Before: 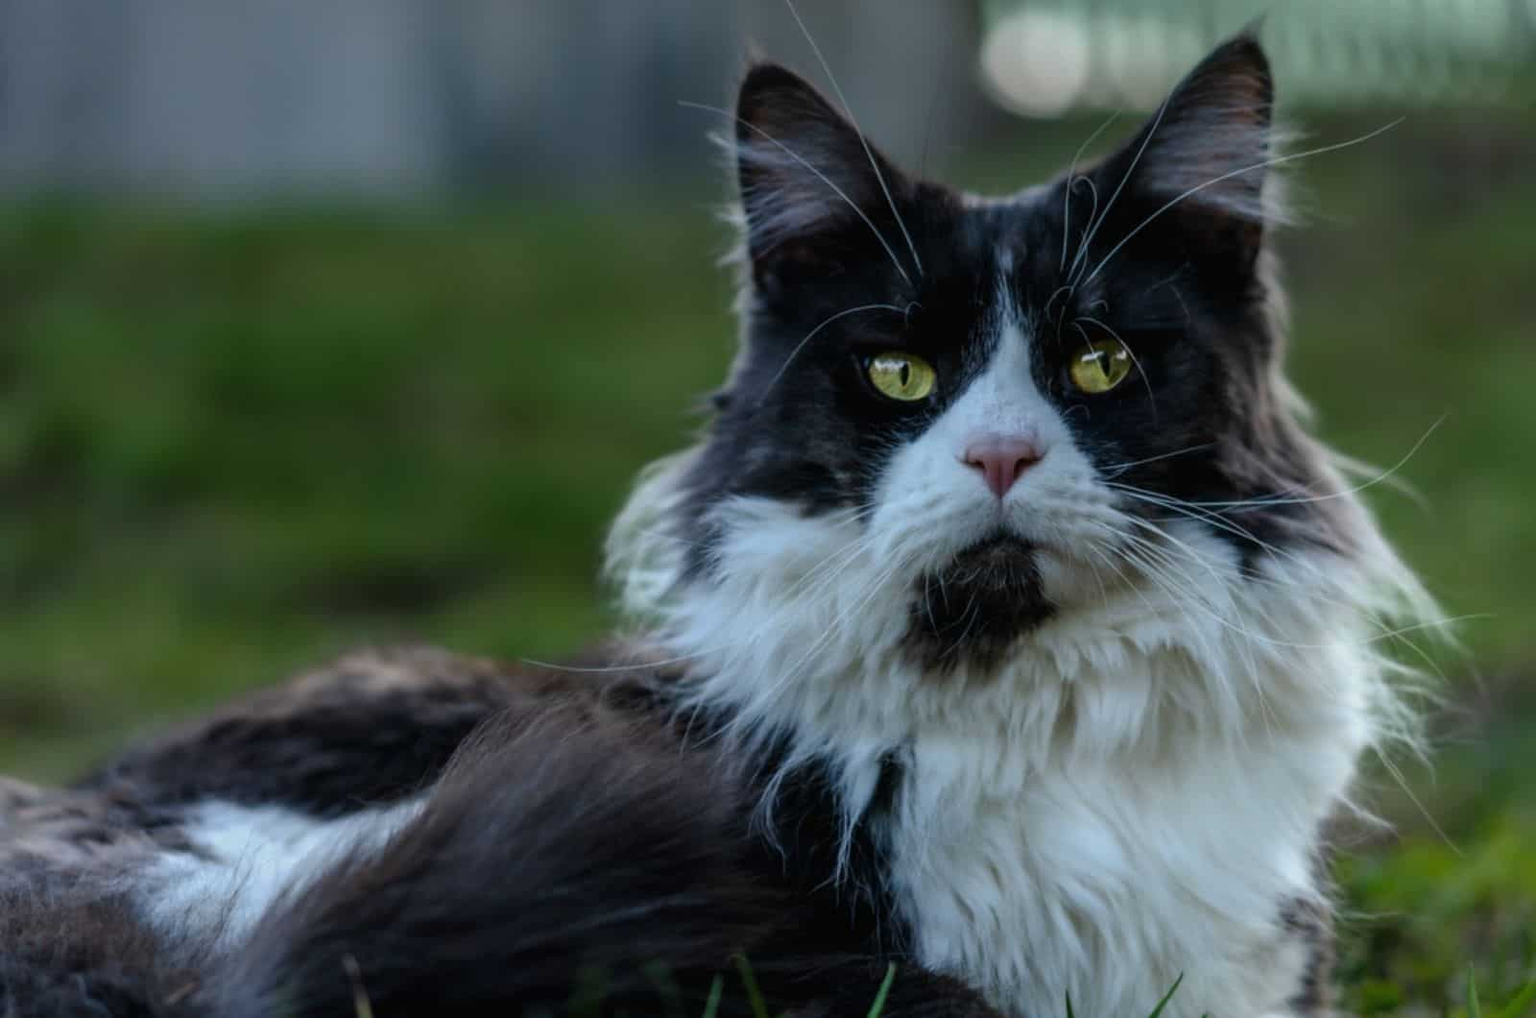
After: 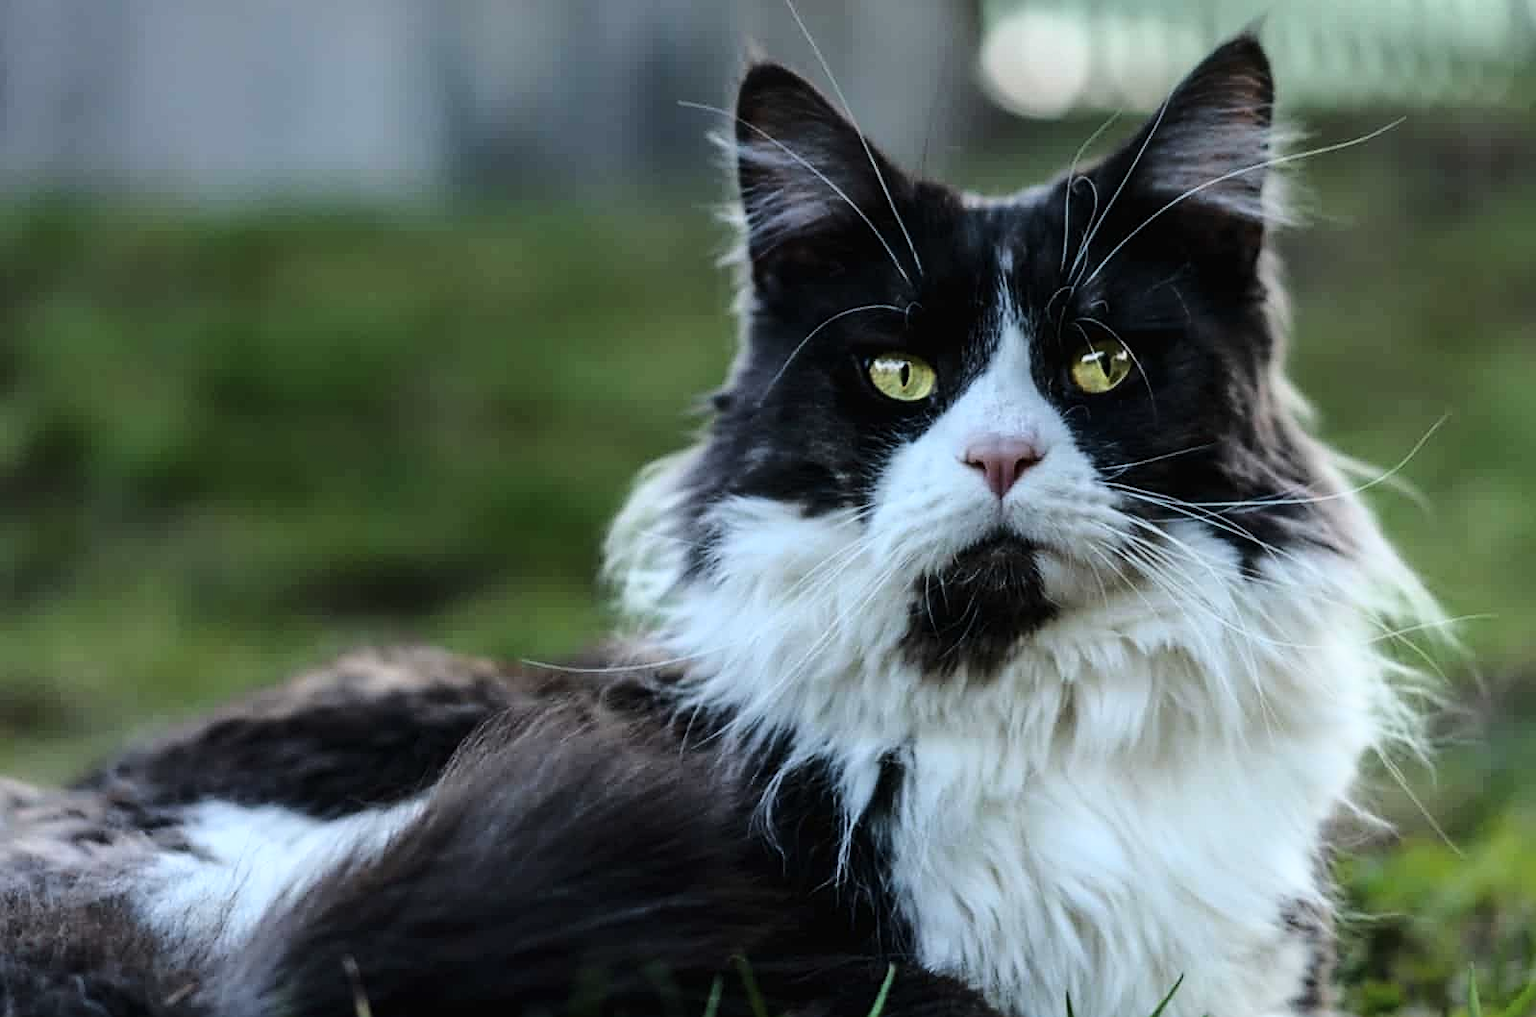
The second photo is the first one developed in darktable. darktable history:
base curve: curves: ch0 [(0, 0) (0.028, 0.03) (0.121, 0.232) (0.46, 0.748) (0.859, 0.968) (1, 1)]
sharpen: on, module defaults
color correction: highlights b* -0.024, saturation 0.857
crop: left 0.099%
